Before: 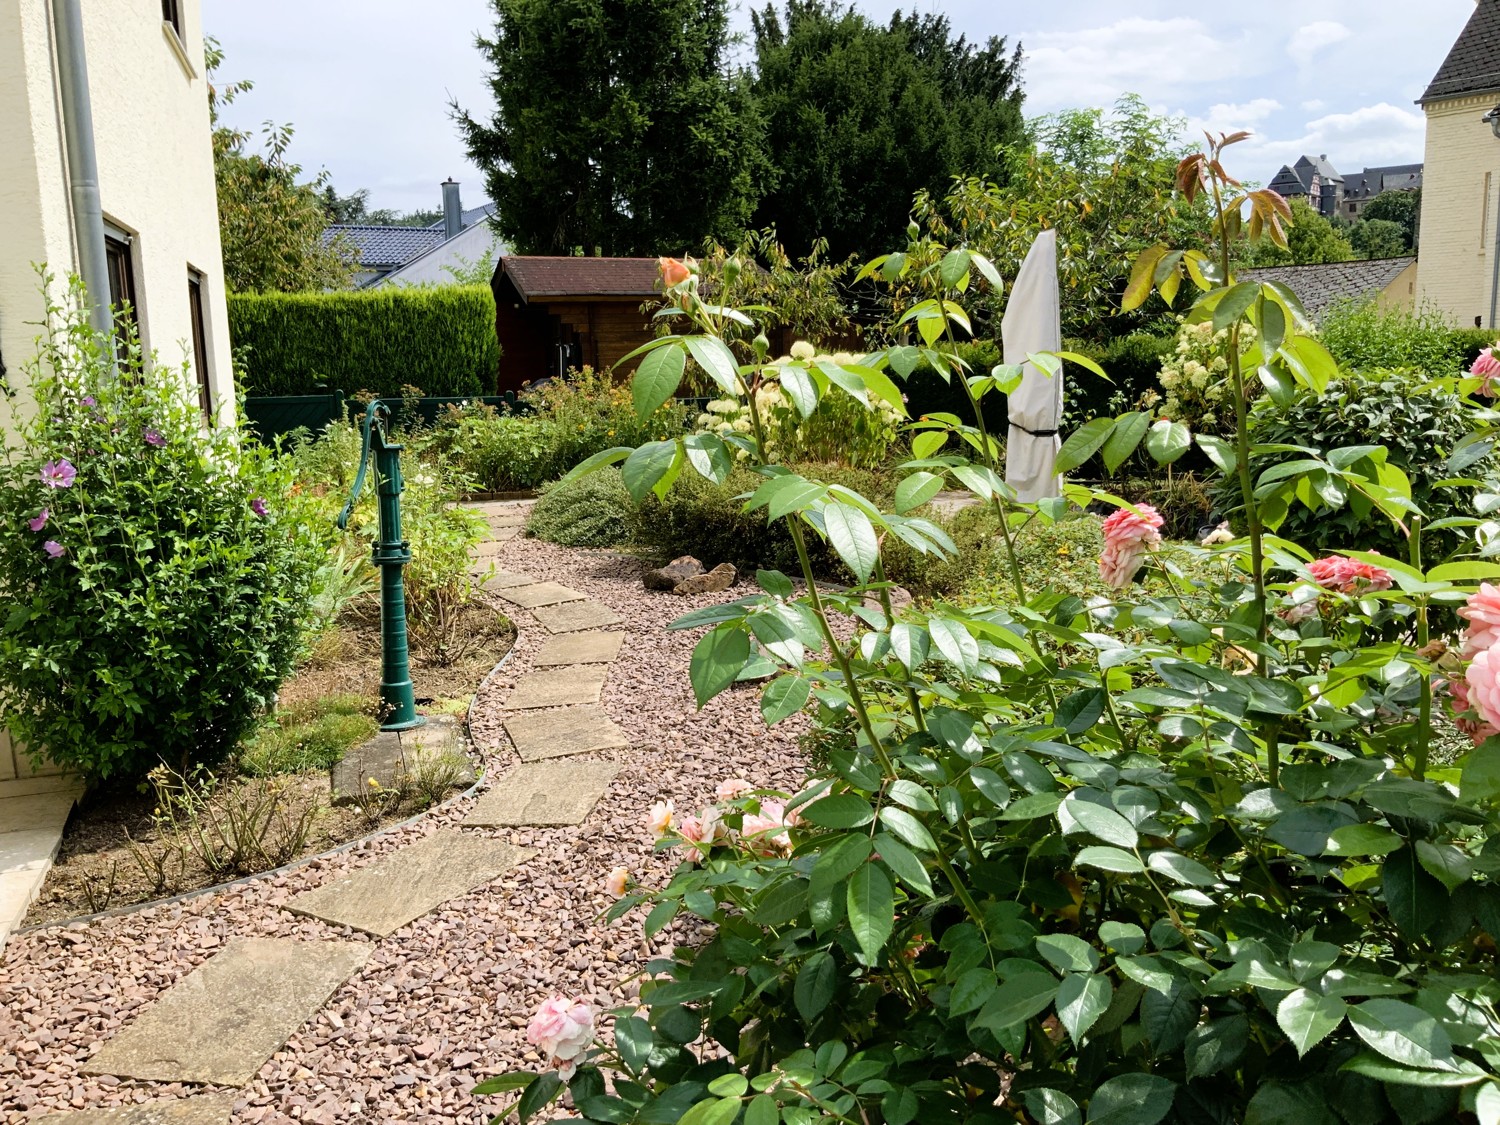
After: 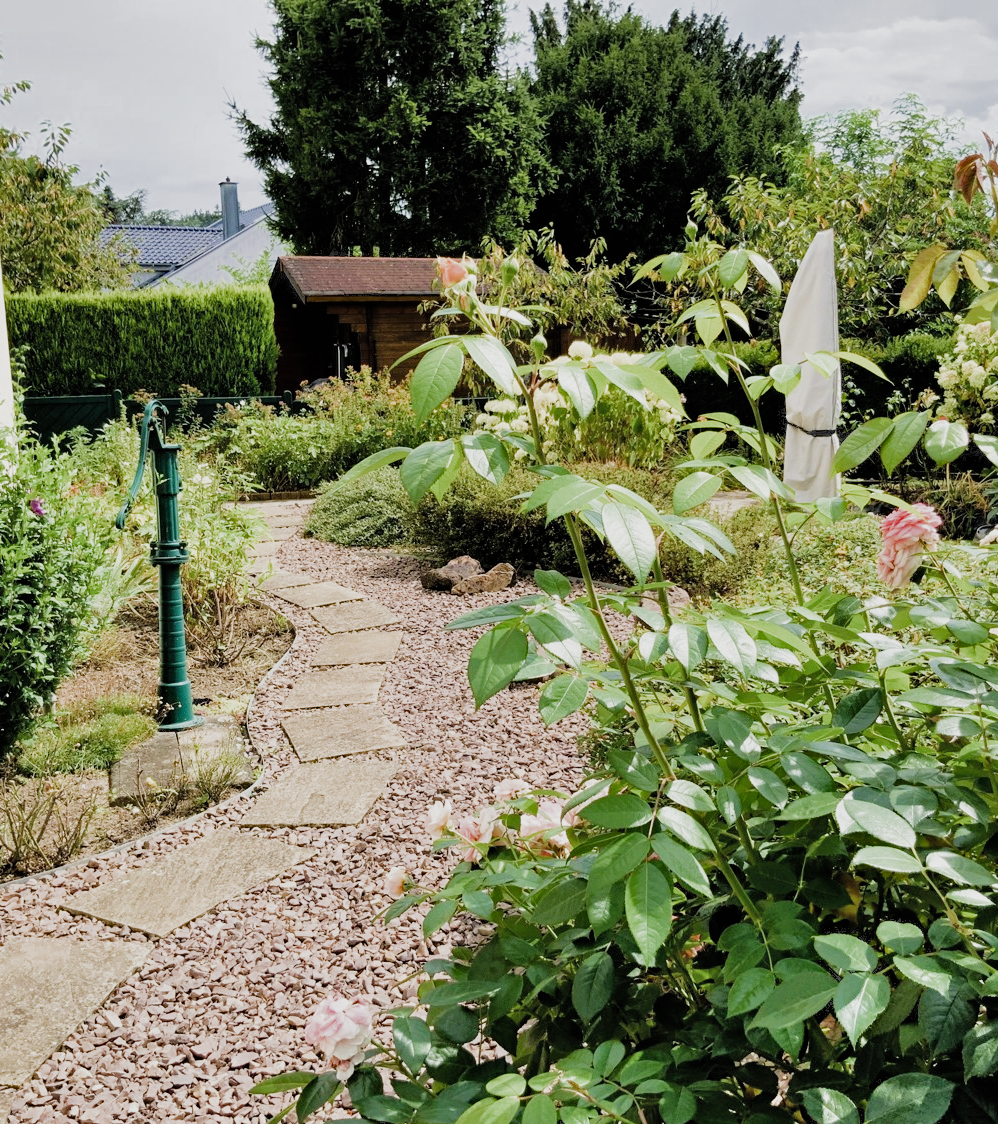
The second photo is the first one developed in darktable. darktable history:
filmic rgb: black relative exposure -8.02 EV, white relative exposure 4.05 EV, threshold 3.03 EV, hardness 4.15, contrast 0.927, add noise in highlights 0.001, preserve chrominance max RGB, color science v3 (2019), use custom middle-gray values true, contrast in highlights soft, enable highlight reconstruction true
exposure: black level correction 0, exposure 0.695 EV, compensate exposure bias true, compensate highlight preservation false
crop and rotate: left 14.824%, right 18.586%
shadows and highlights: shadows 47.55, highlights -40.88, shadows color adjustment 98.01%, highlights color adjustment 59.08%, soften with gaussian
haze removal: compatibility mode true, adaptive false
